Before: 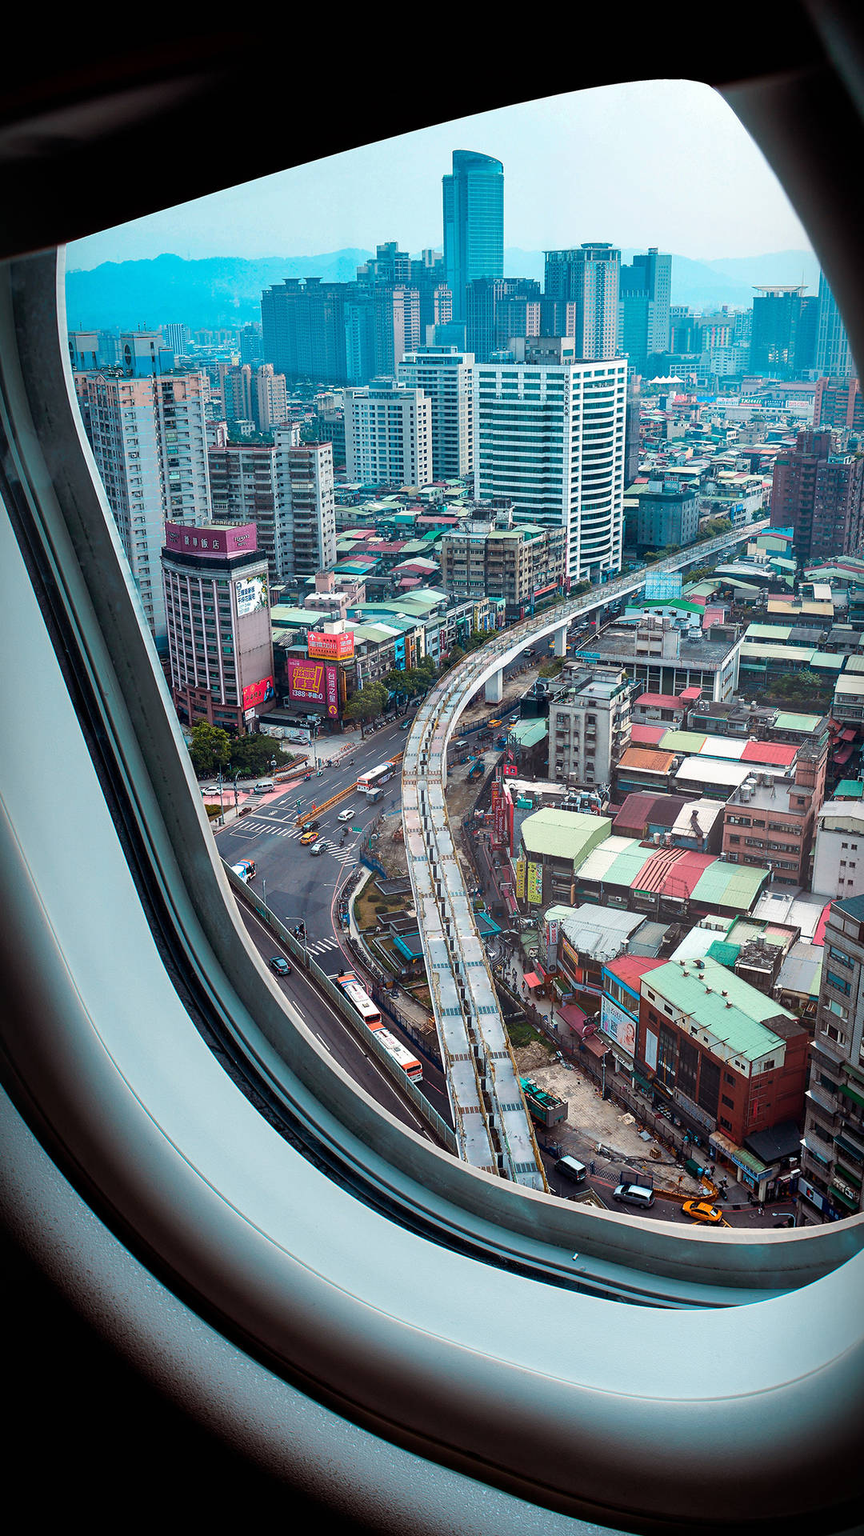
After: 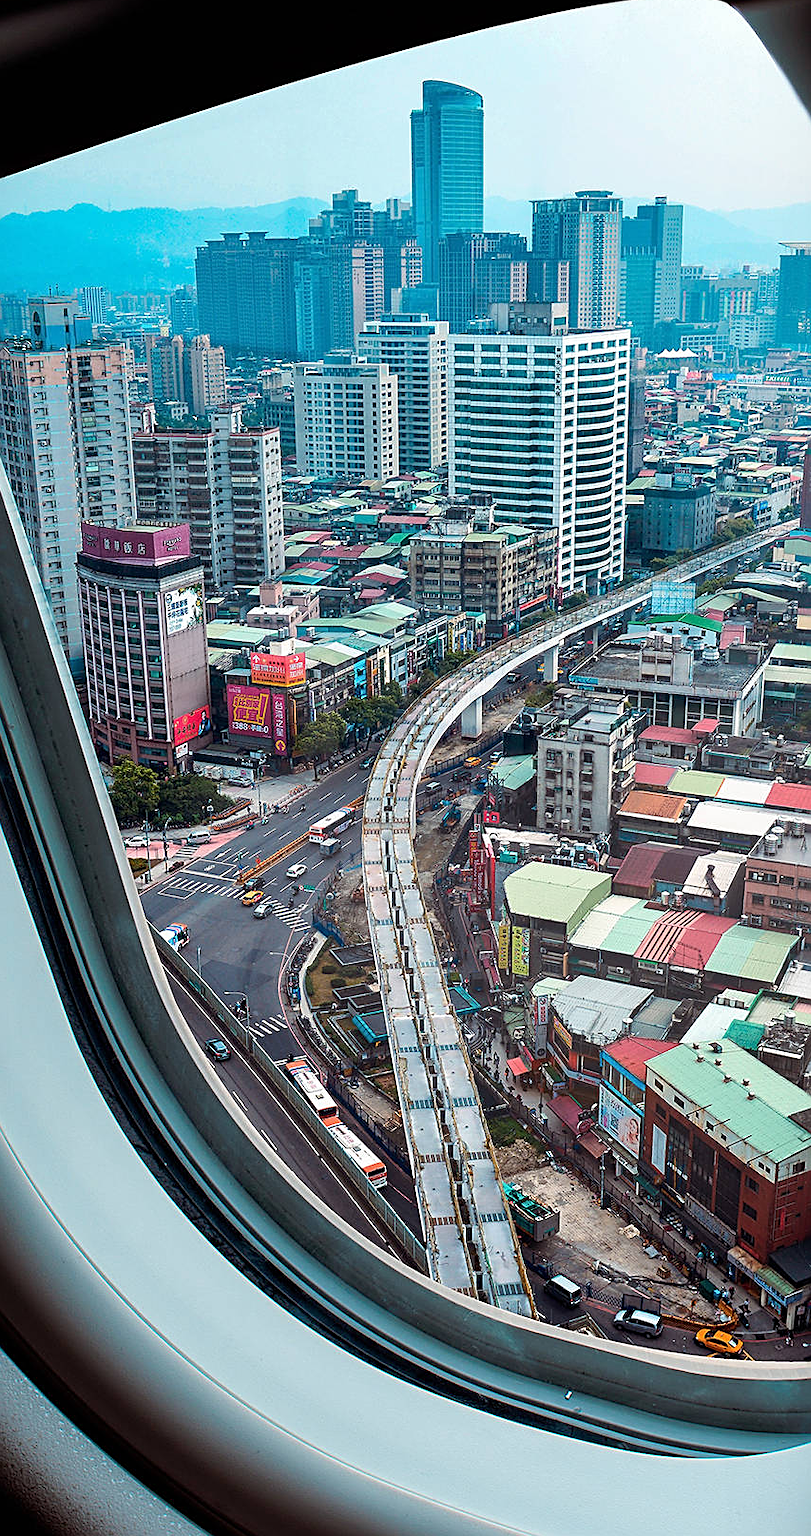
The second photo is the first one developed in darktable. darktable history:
crop: left 11.26%, top 5.416%, right 9.589%, bottom 10.415%
sharpen: on, module defaults
